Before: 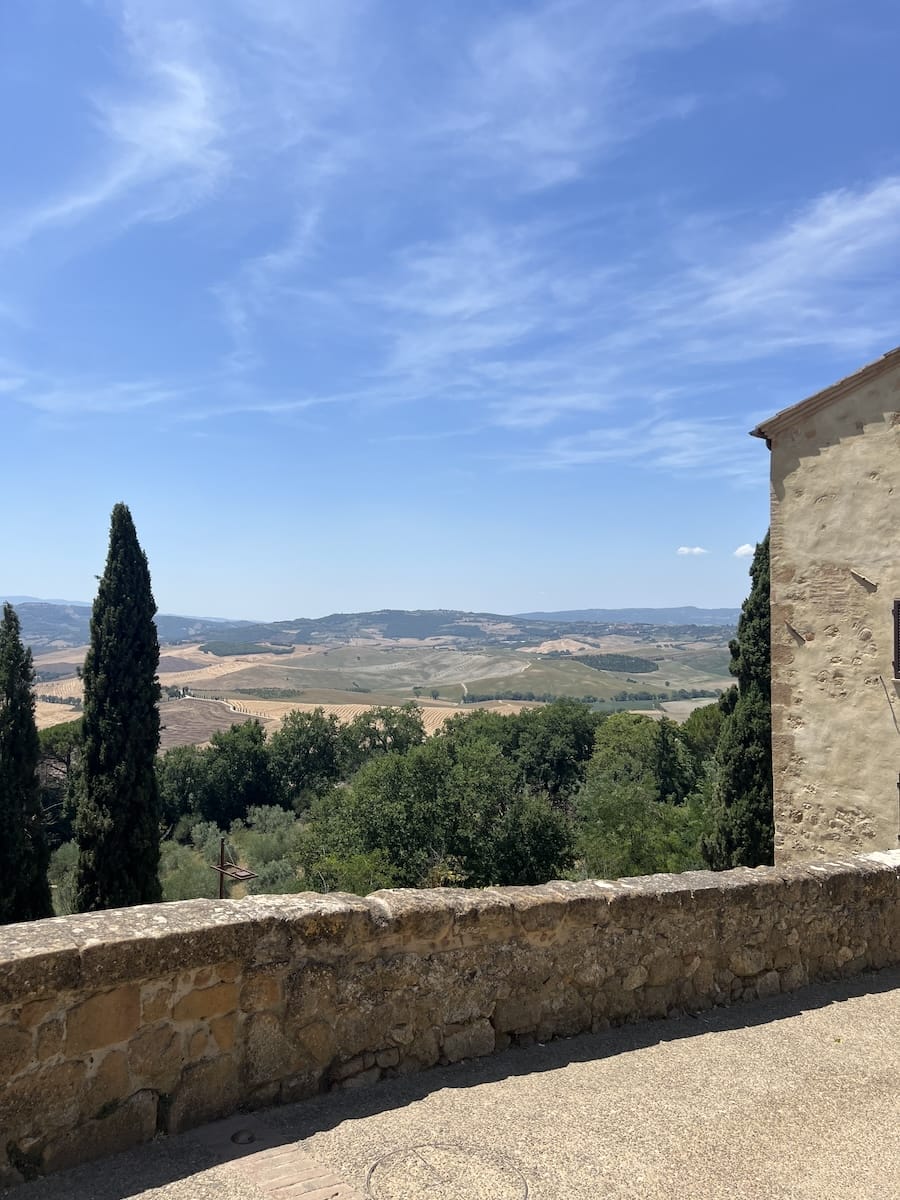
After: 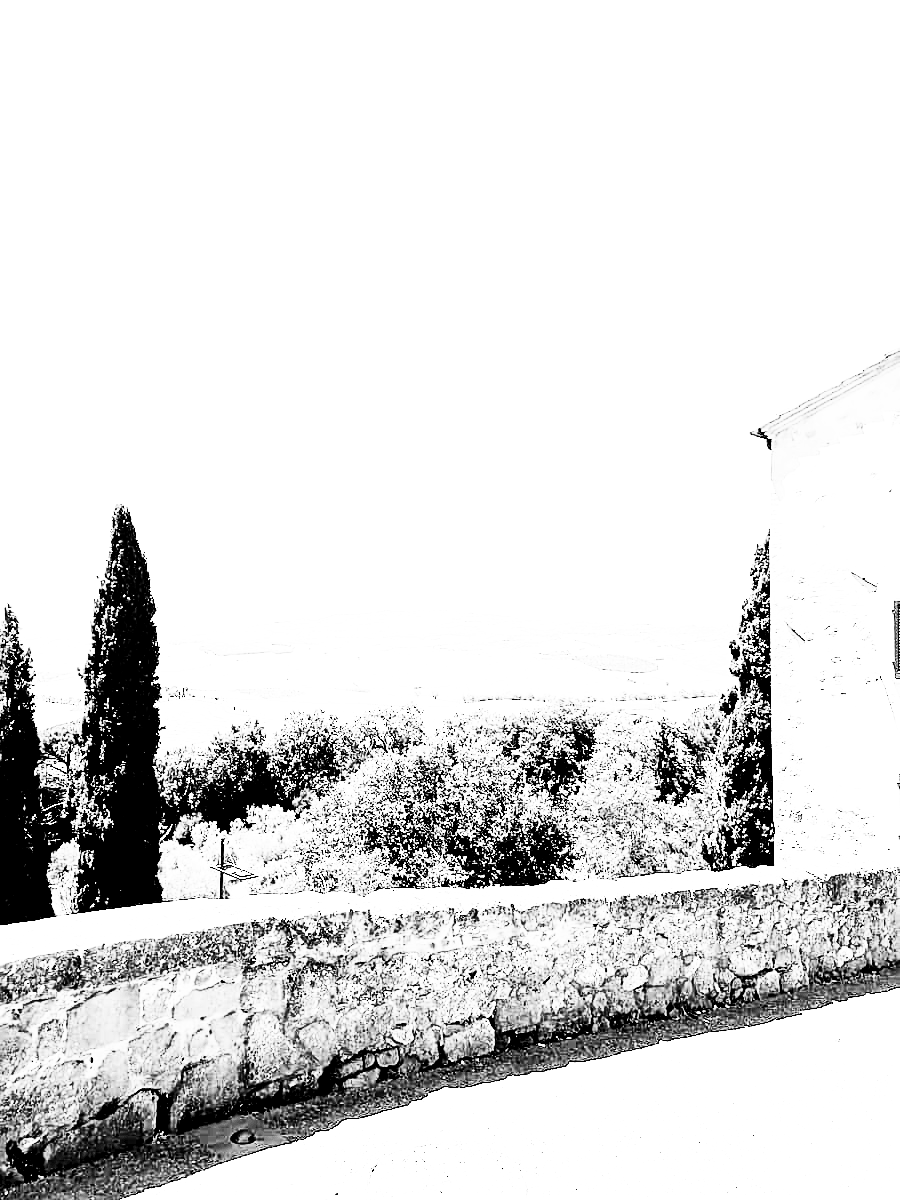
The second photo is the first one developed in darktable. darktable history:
sharpen: on, module defaults
base curve: curves: ch0 [(0, 0) (0.012, 0.01) (0.073, 0.168) (0.31, 0.711) (0.645, 0.957) (1, 1)], preserve colors none
contrast brightness saturation: contrast 0.53, brightness 0.47, saturation -1
exposure: black level correction 0.016, exposure 1.774 EV, compensate highlight preservation false
